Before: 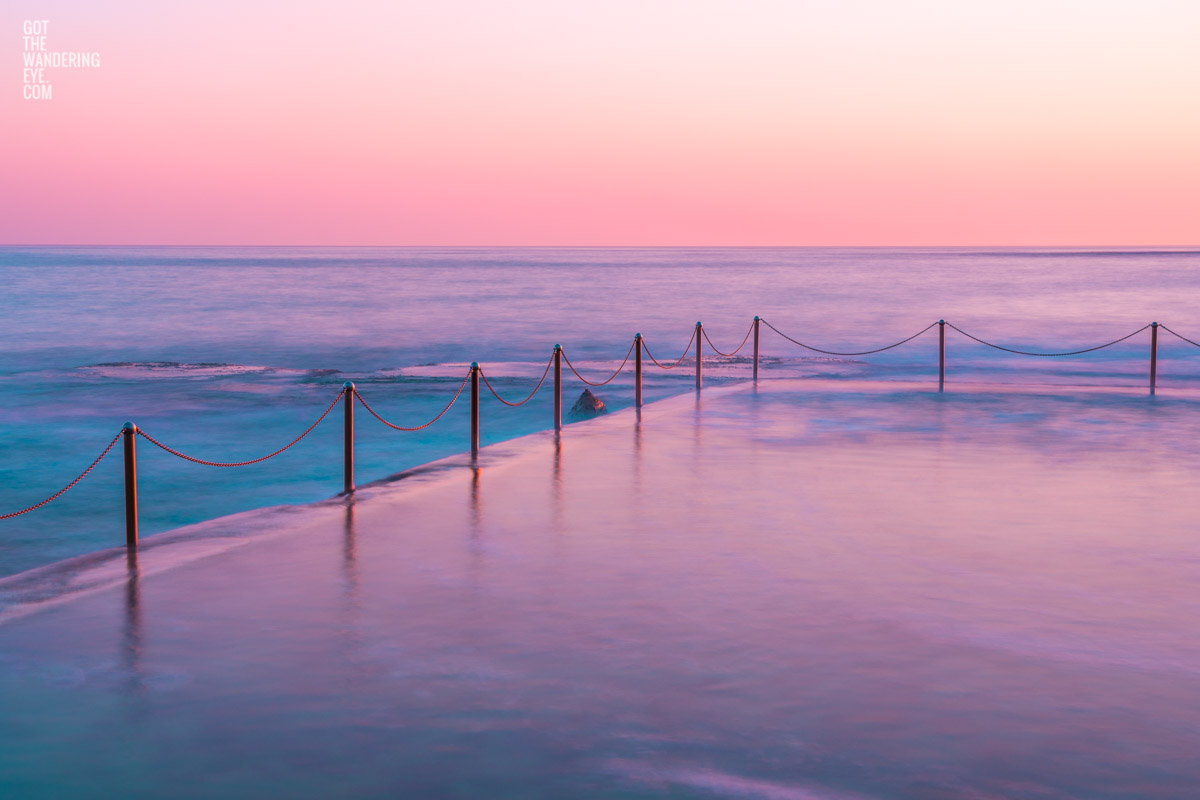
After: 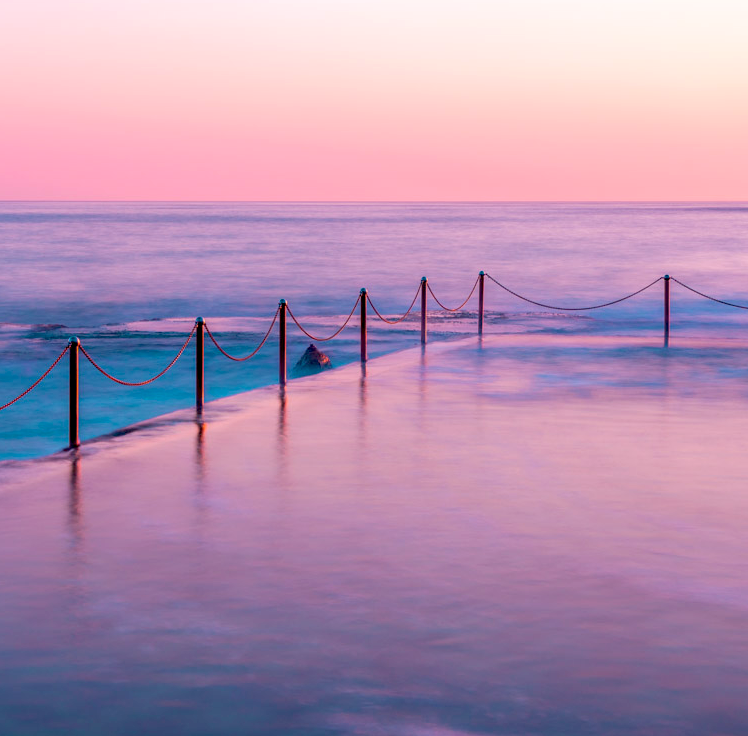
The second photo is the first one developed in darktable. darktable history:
crop and rotate: left 22.918%, top 5.629%, right 14.711%, bottom 2.247%
exposure: black level correction 0.025, exposure 0.182 EV, compensate highlight preservation false
